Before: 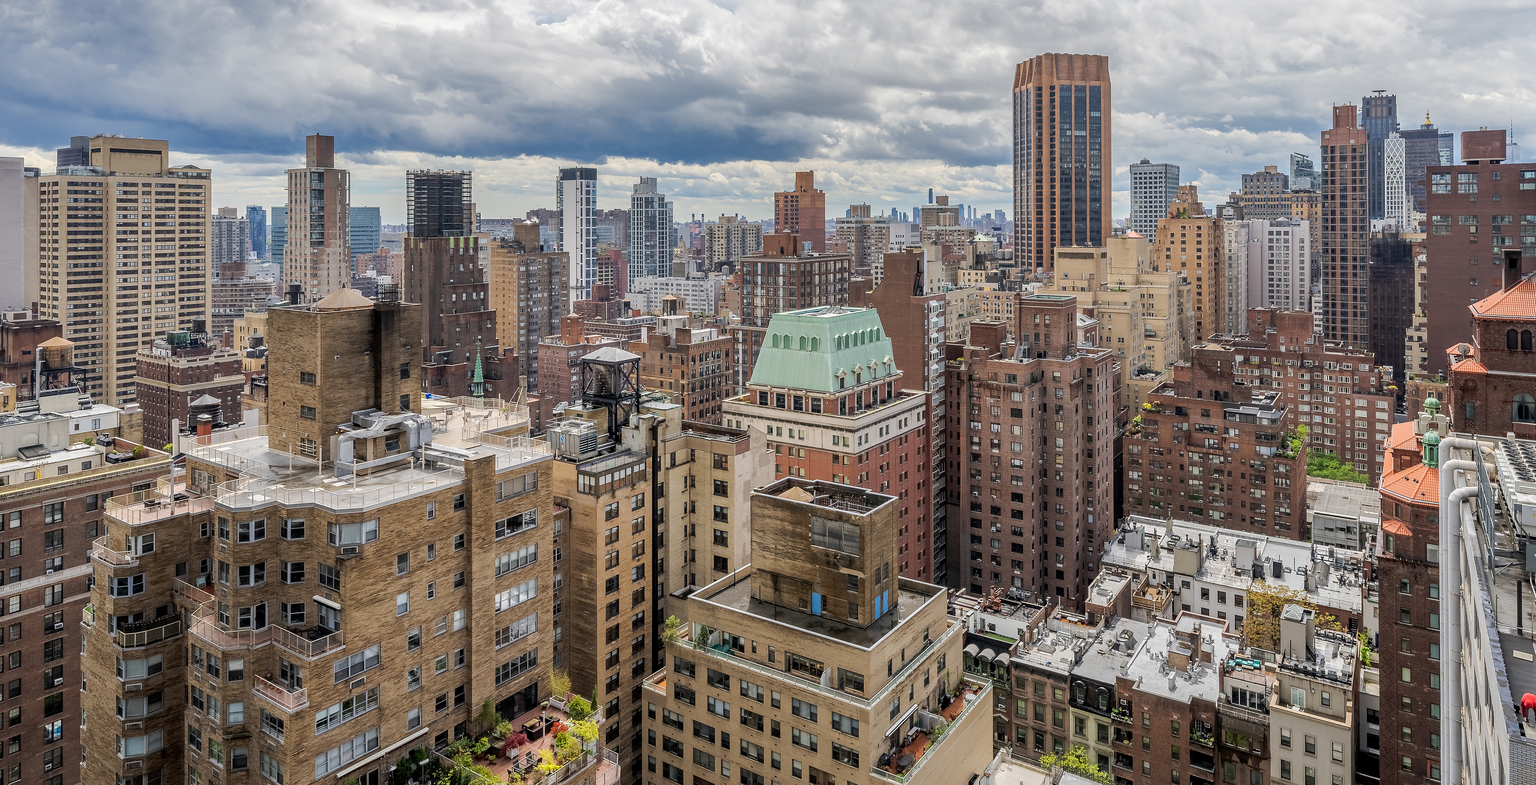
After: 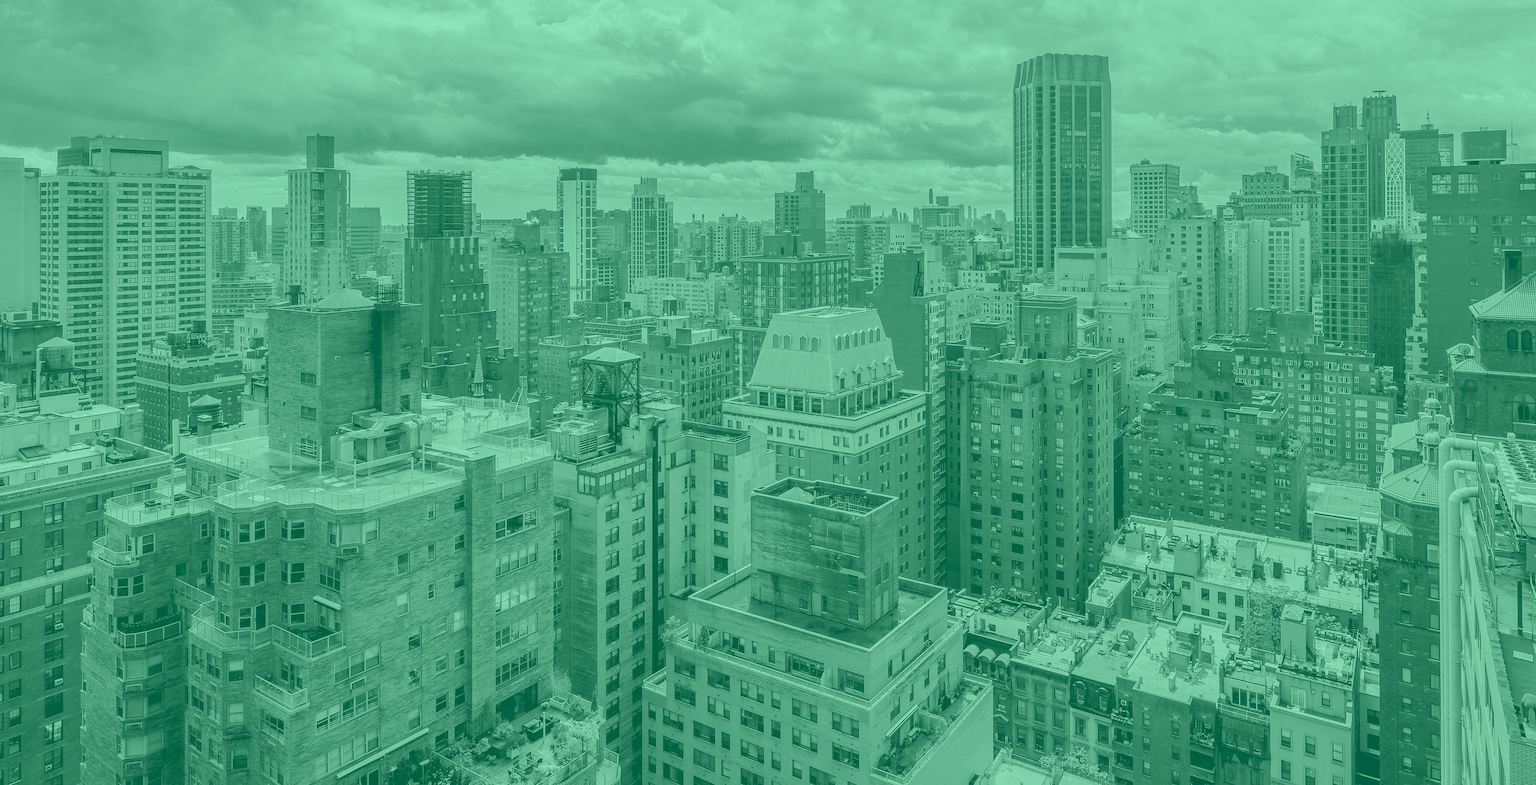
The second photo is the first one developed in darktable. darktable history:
colorize: hue 147.6°, saturation 65%, lightness 21.64%
shadows and highlights: shadows -10, white point adjustment 1.5, highlights 10
